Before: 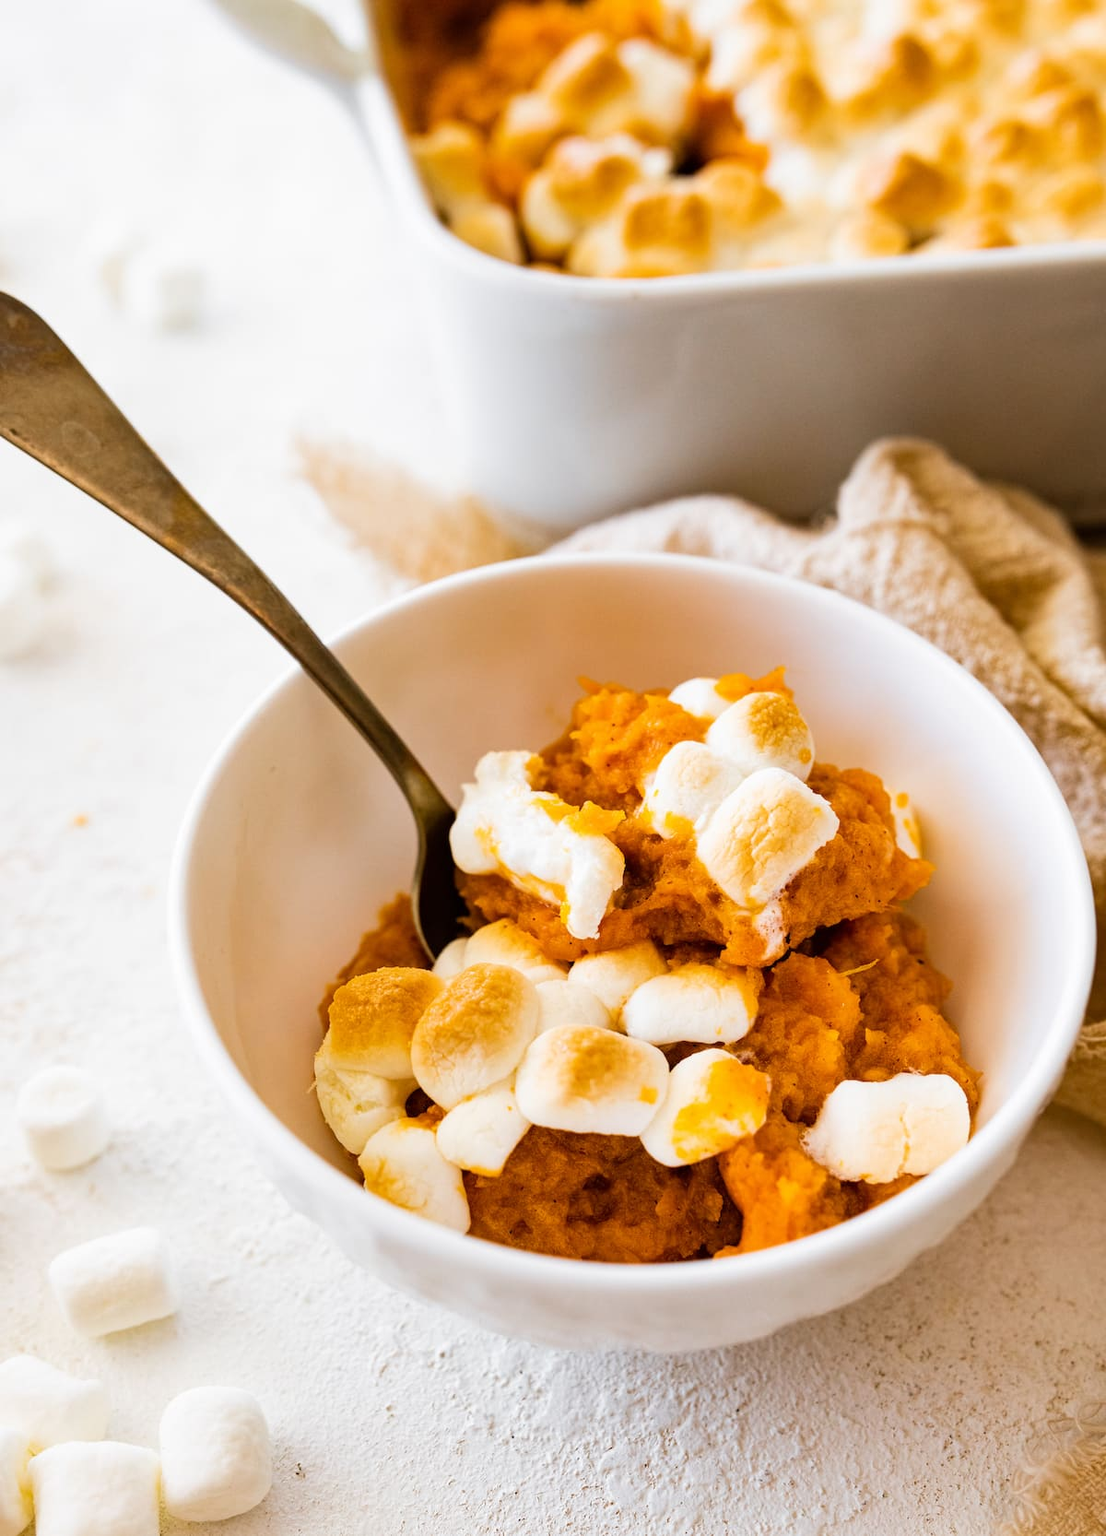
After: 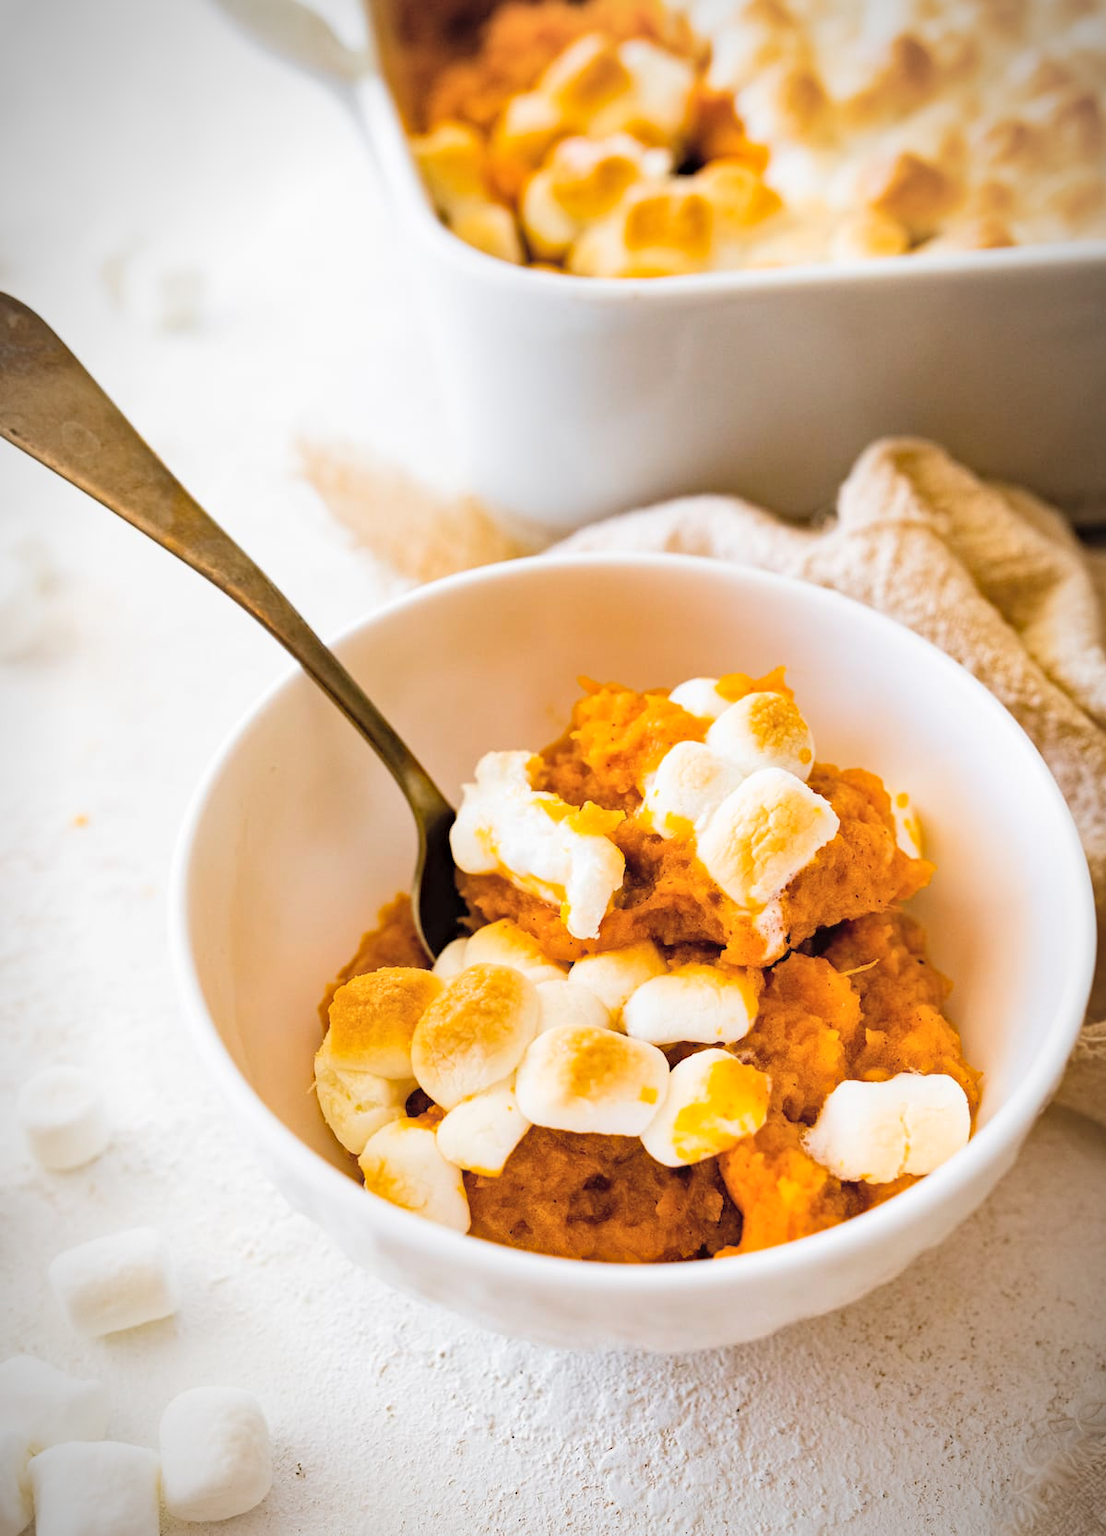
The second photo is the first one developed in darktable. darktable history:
contrast brightness saturation: brightness 0.15
vignetting: fall-off start 87%, automatic ratio true
haze removal: strength 0.29, distance 0.25, compatibility mode true, adaptive false
